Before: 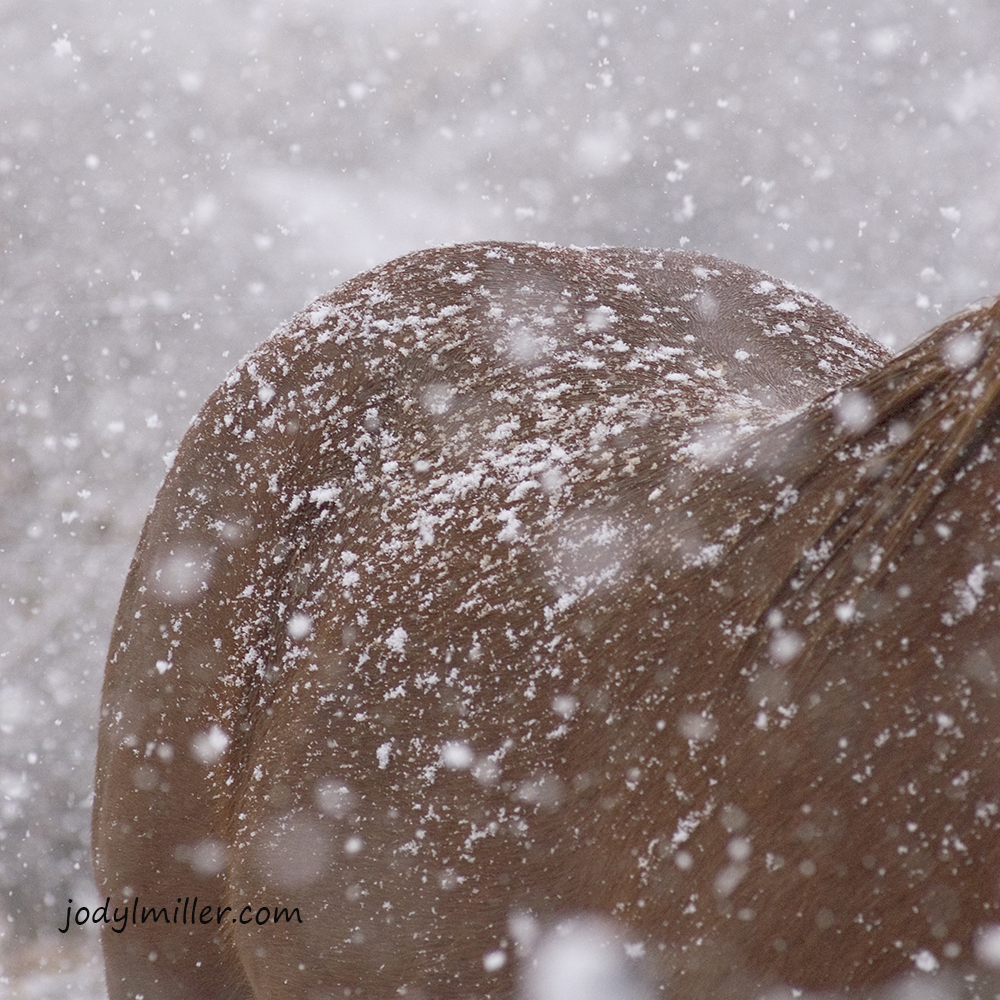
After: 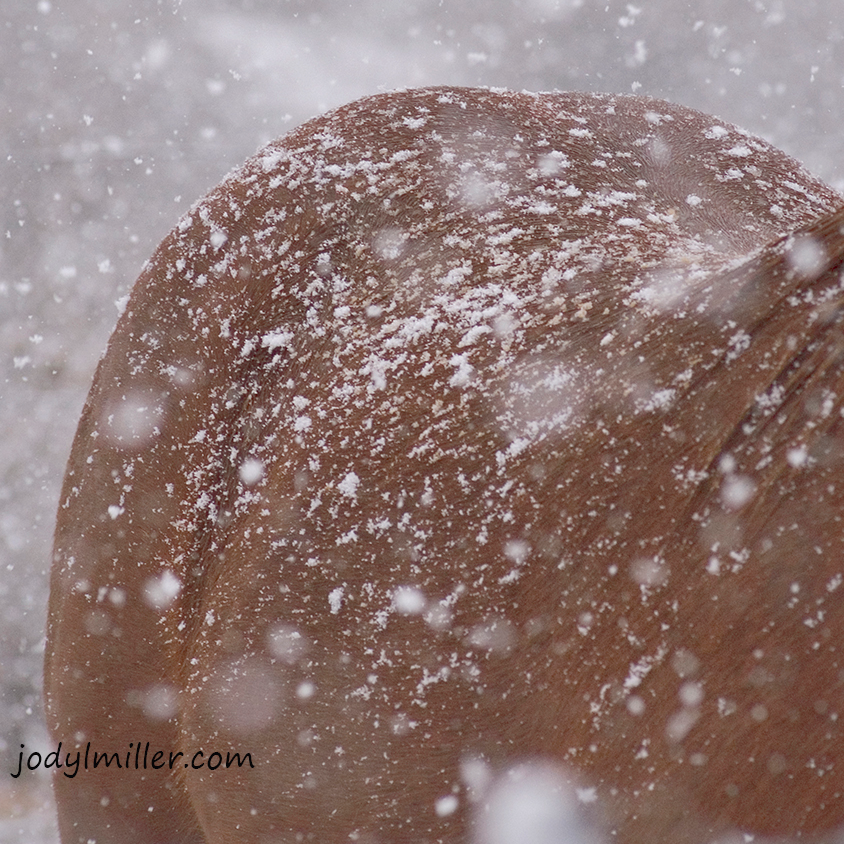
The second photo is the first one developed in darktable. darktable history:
crop and rotate: left 4.842%, top 15.51%, right 10.668%
shadows and highlights: on, module defaults
